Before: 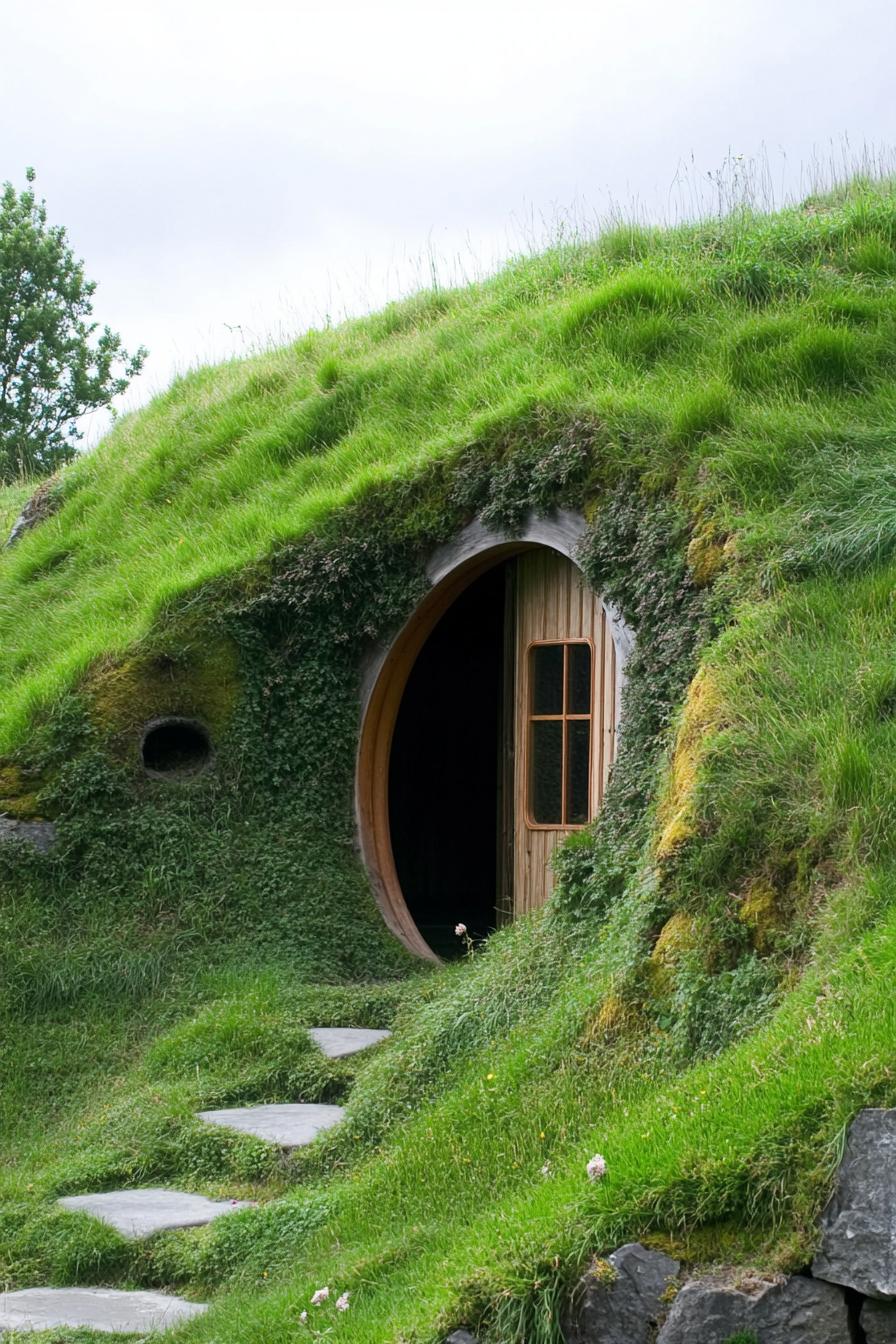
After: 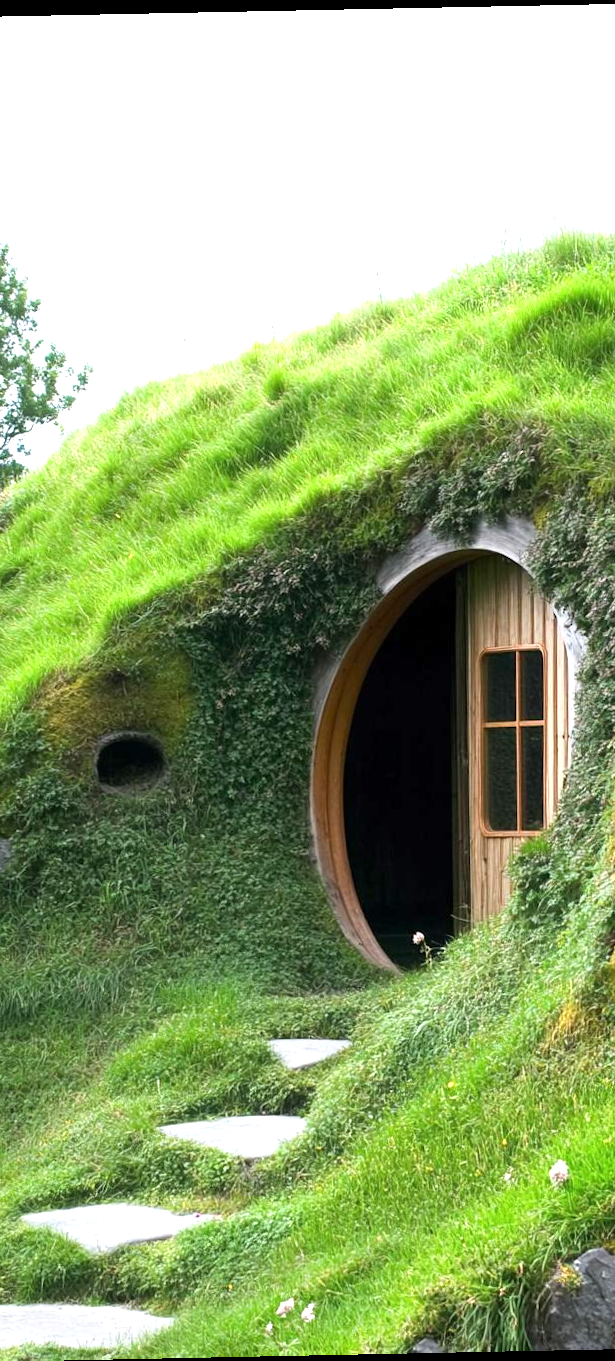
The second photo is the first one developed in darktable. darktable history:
crop and rotate: left 6.617%, right 26.717%
exposure: exposure 0.921 EV, compensate highlight preservation false
rotate and perspective: rotation -1.17°, automatic cropping off
